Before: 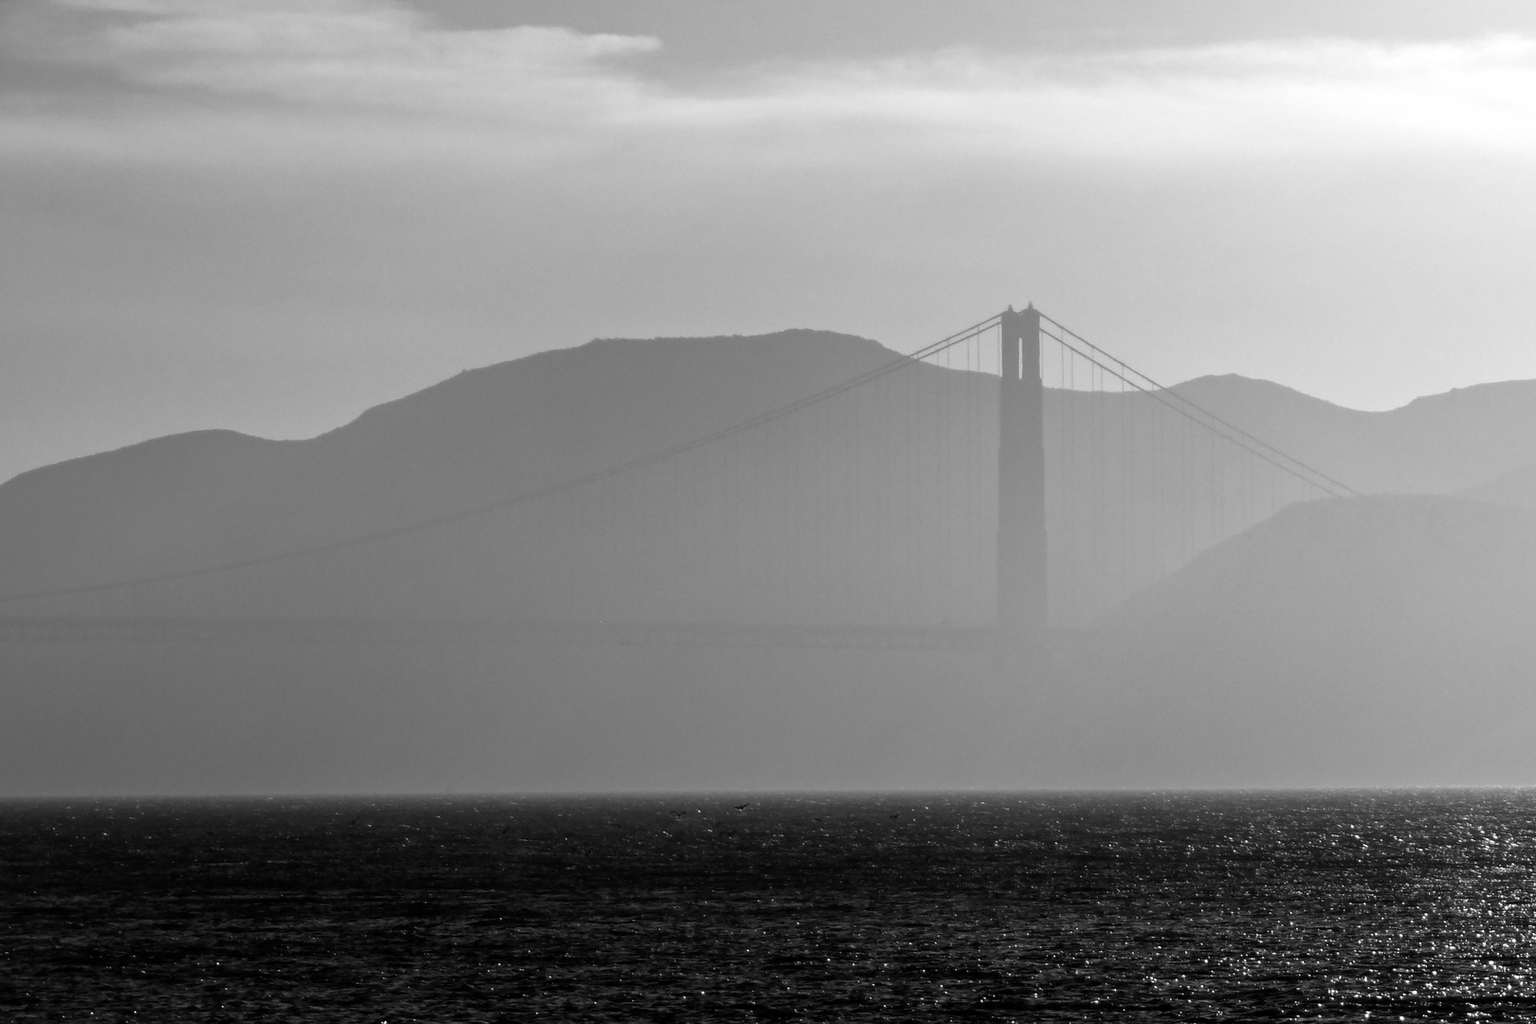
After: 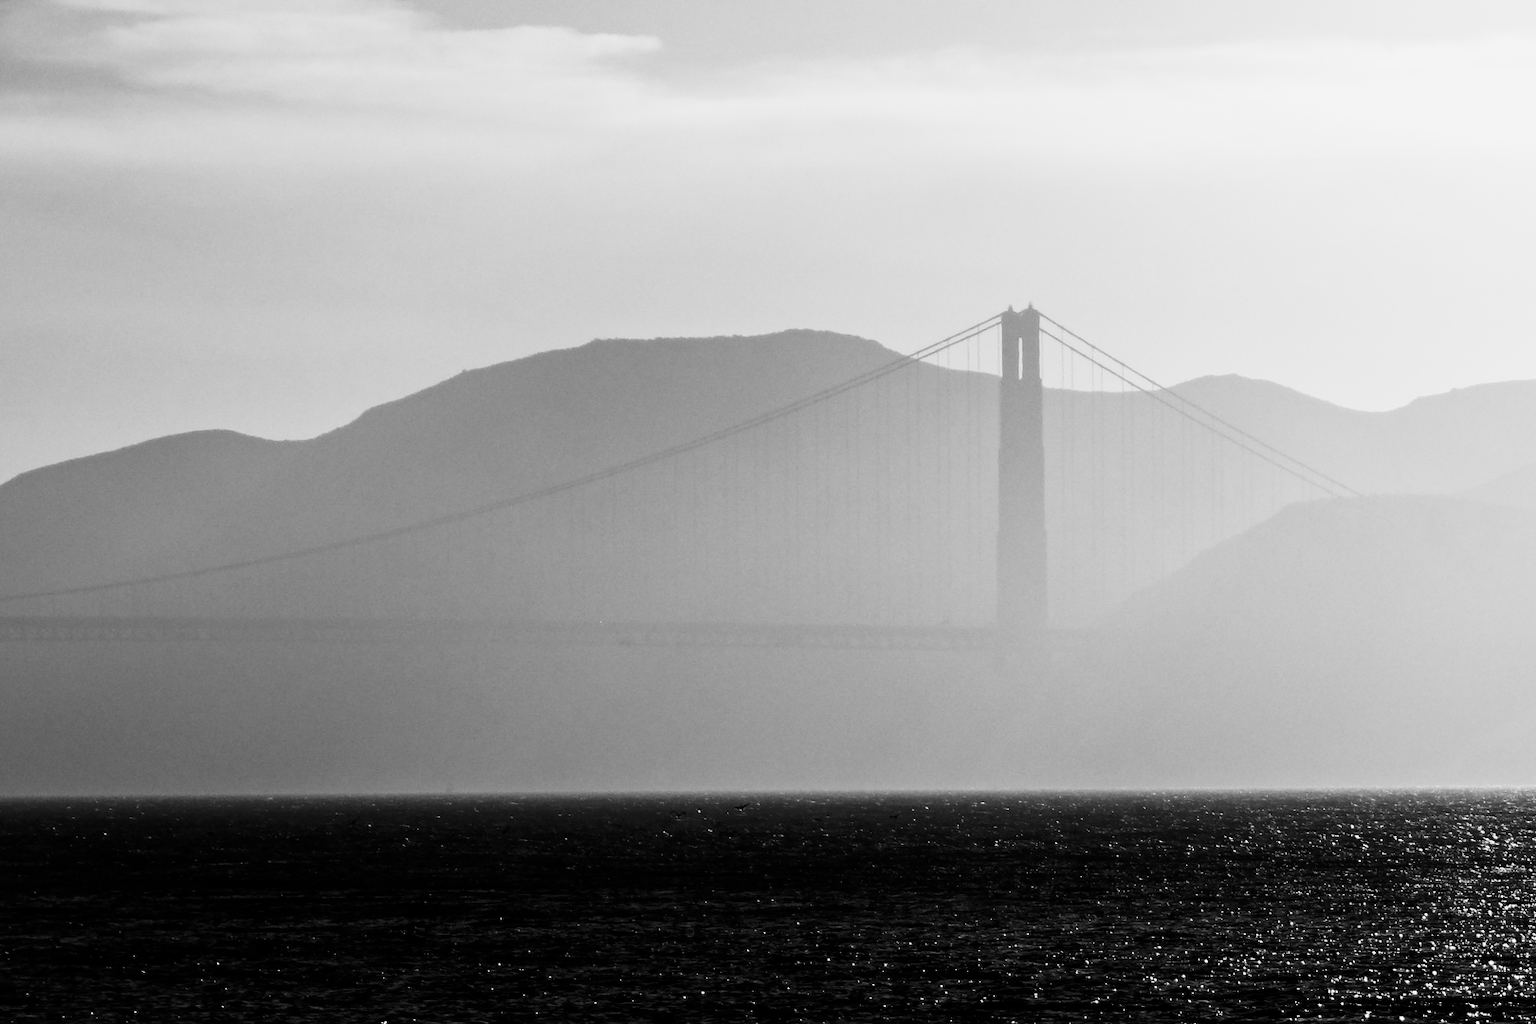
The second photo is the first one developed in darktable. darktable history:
filmic rgb: black relative exposure -16 EV, white relative exposure 6.87 EV, threshold 5.95 EV, hardness 4.69, add noise in highlights 0.002, color science v3 (2019), use custom middle-gray values true, contrast in highlights soft, enable highlight reconstruction true
contrast brightness saturation: contrast 0.396, brightness 0.109, saturation 0.207
color zones: curves: ch0 [(0.004, 0.305) (0.261, 0.623) (0.389, 0.399) (0.708, 0.571) (0.947, 0.34)]; ch1 [(0.025, 0.645) (0.229, 0.584) (0.326, 0.551) (0.484, 0.262) (0.757, 0.643)]
